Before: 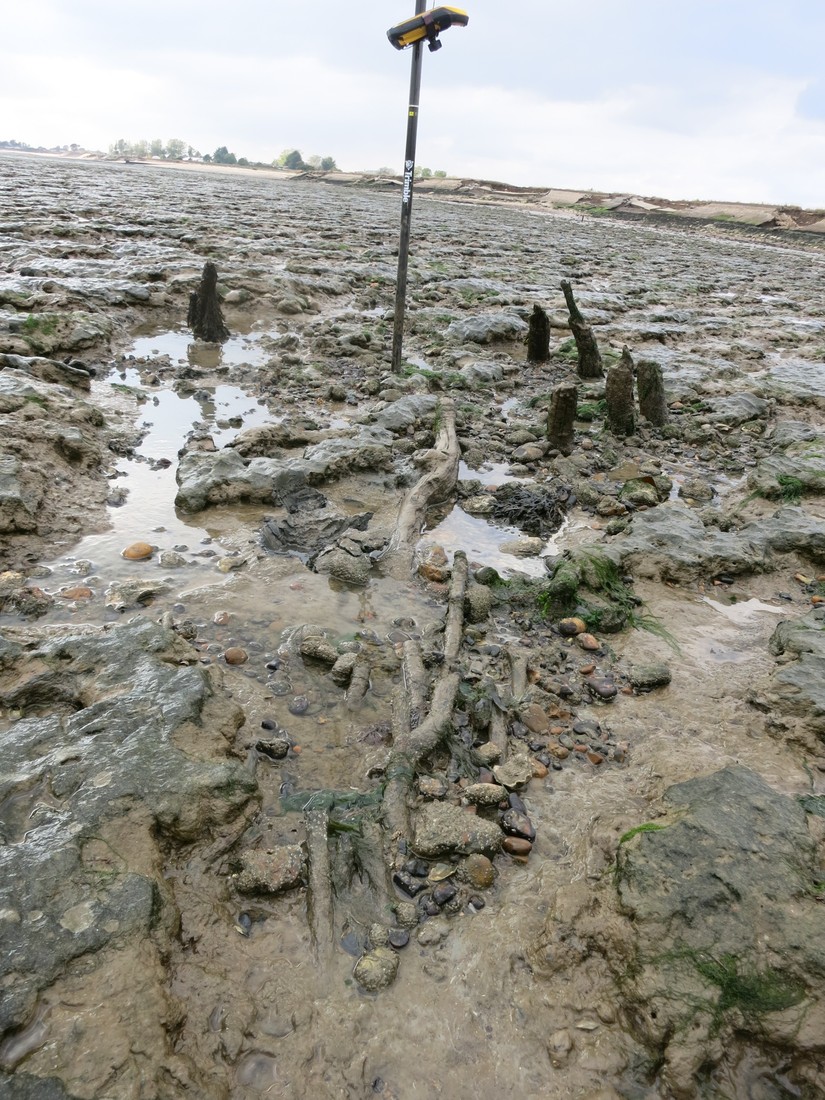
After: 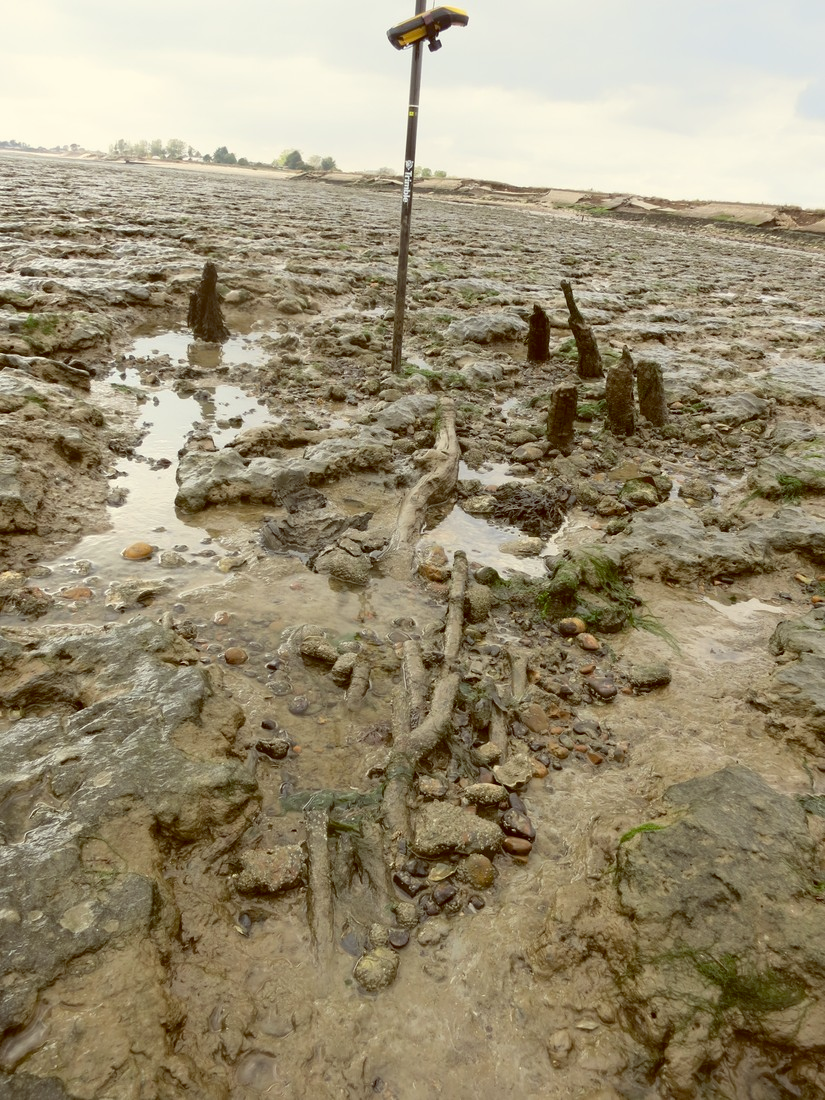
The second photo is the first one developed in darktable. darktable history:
color balance: lift [1.001, 1.007, 1, 0.993], gamma [1.023, 1.026, 1.01, 0.974], gain [0.964, 1.059, 1.073, 0.927]
